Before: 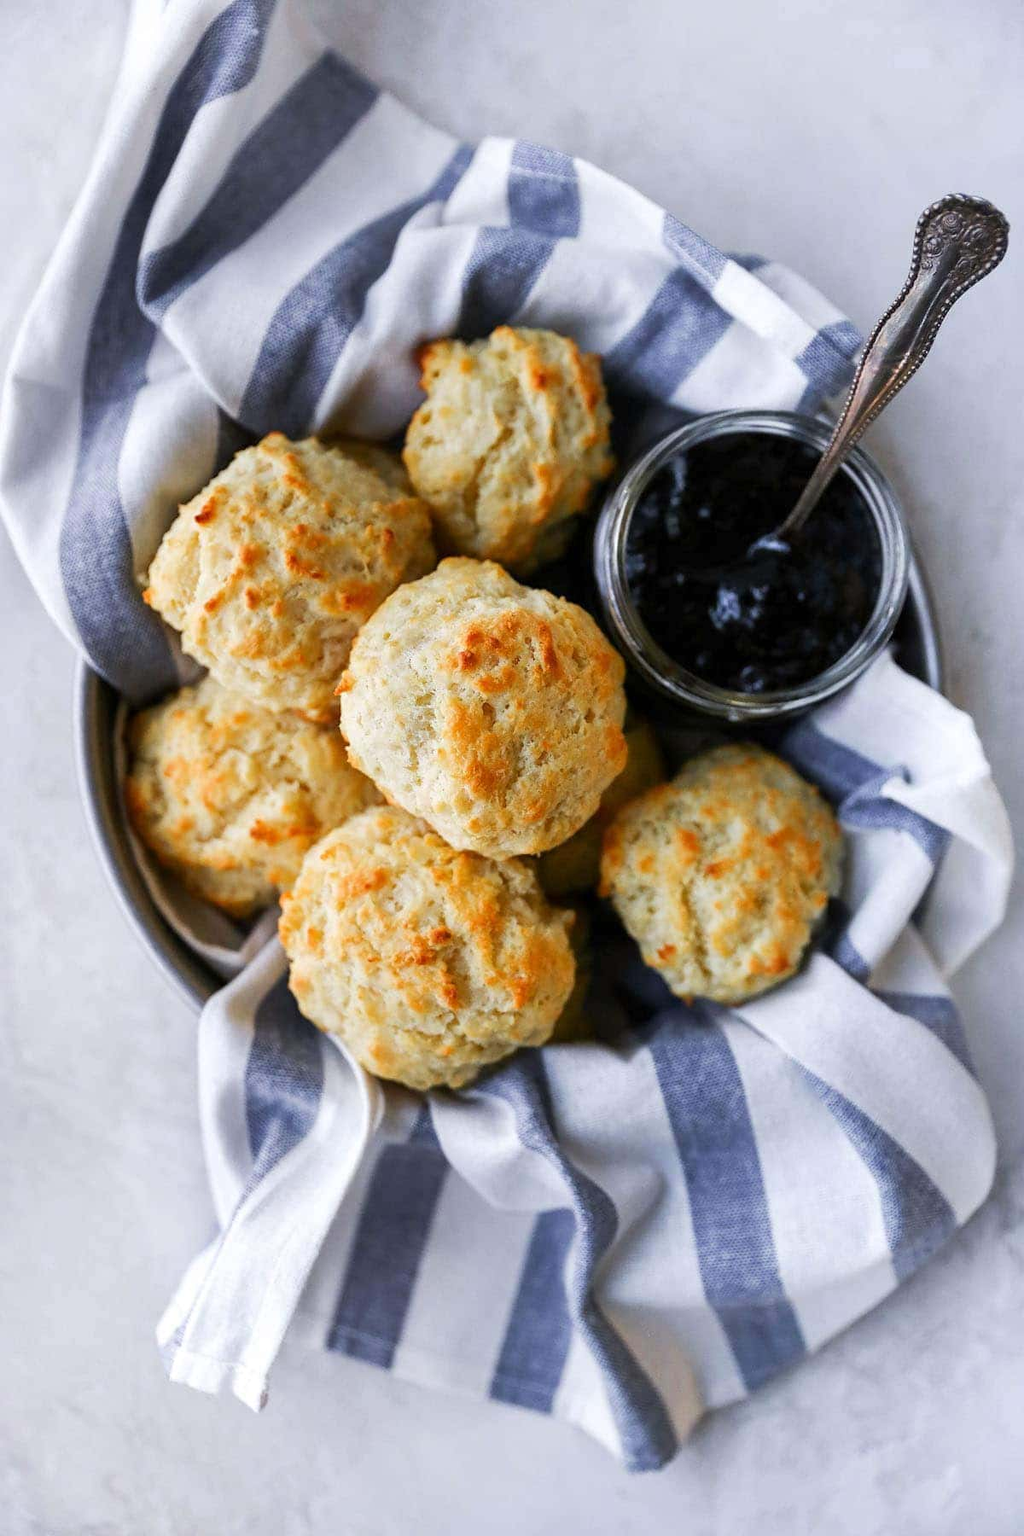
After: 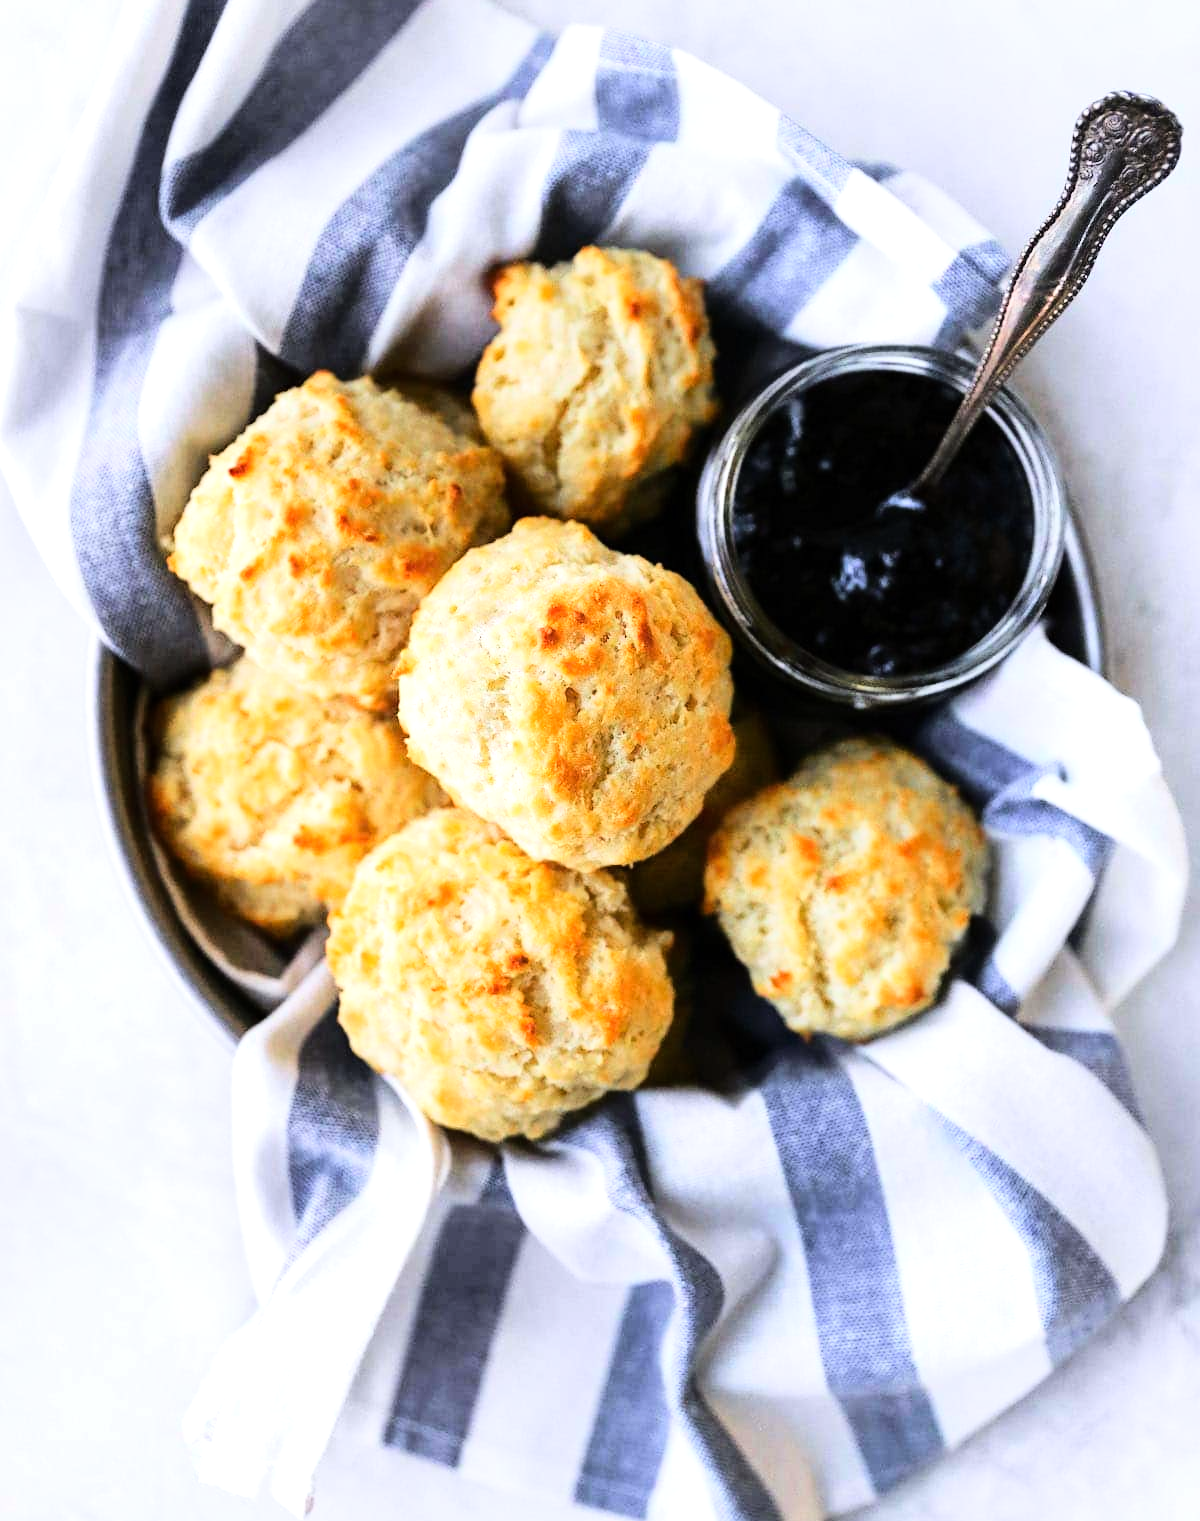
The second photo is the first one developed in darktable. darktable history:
base curve: curves: ch0 [(0, 0) (0.032, 0.025) (0.121, 0.166) (0.206, 0.329) (0.605, 0.79) (1, 1)]
crop: top 7.565%, bottom 7.892%
tone equalizer: -8 EV -0.386 EV, -7 EV -0.412 EV, -6 EV -0.309 EV, -5 EV -0.212 EV, -3 EV 0.241 EV, -2 EV 0.318 EV, -1 EV 0.401 EV, +0 EV 0.442 EV, mask exposure compensation -0.497 EV
